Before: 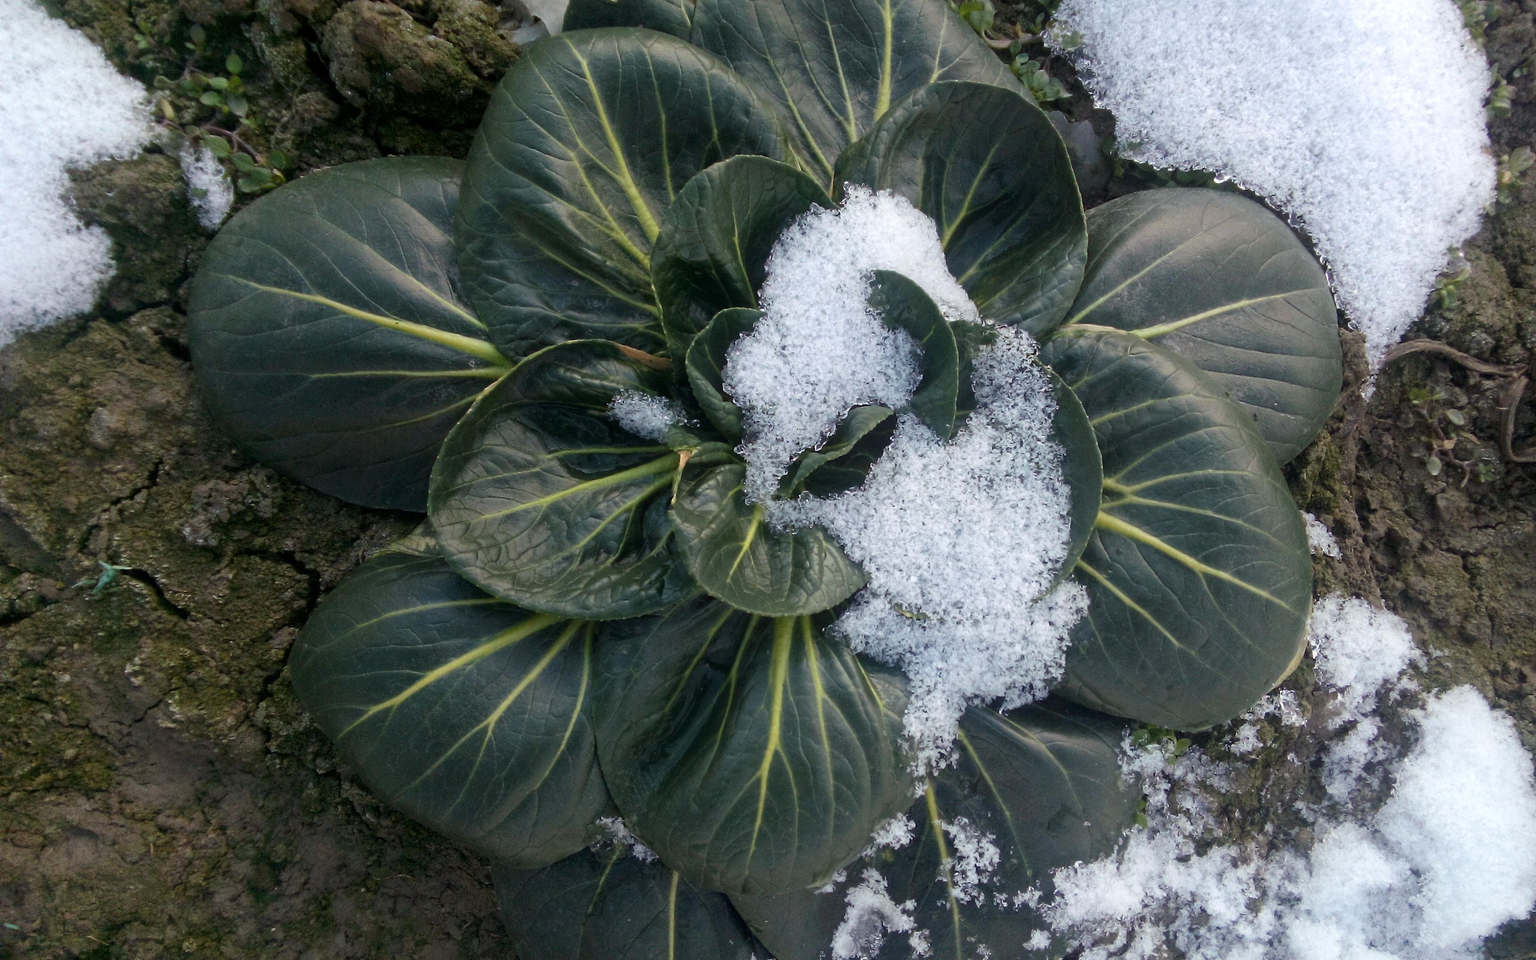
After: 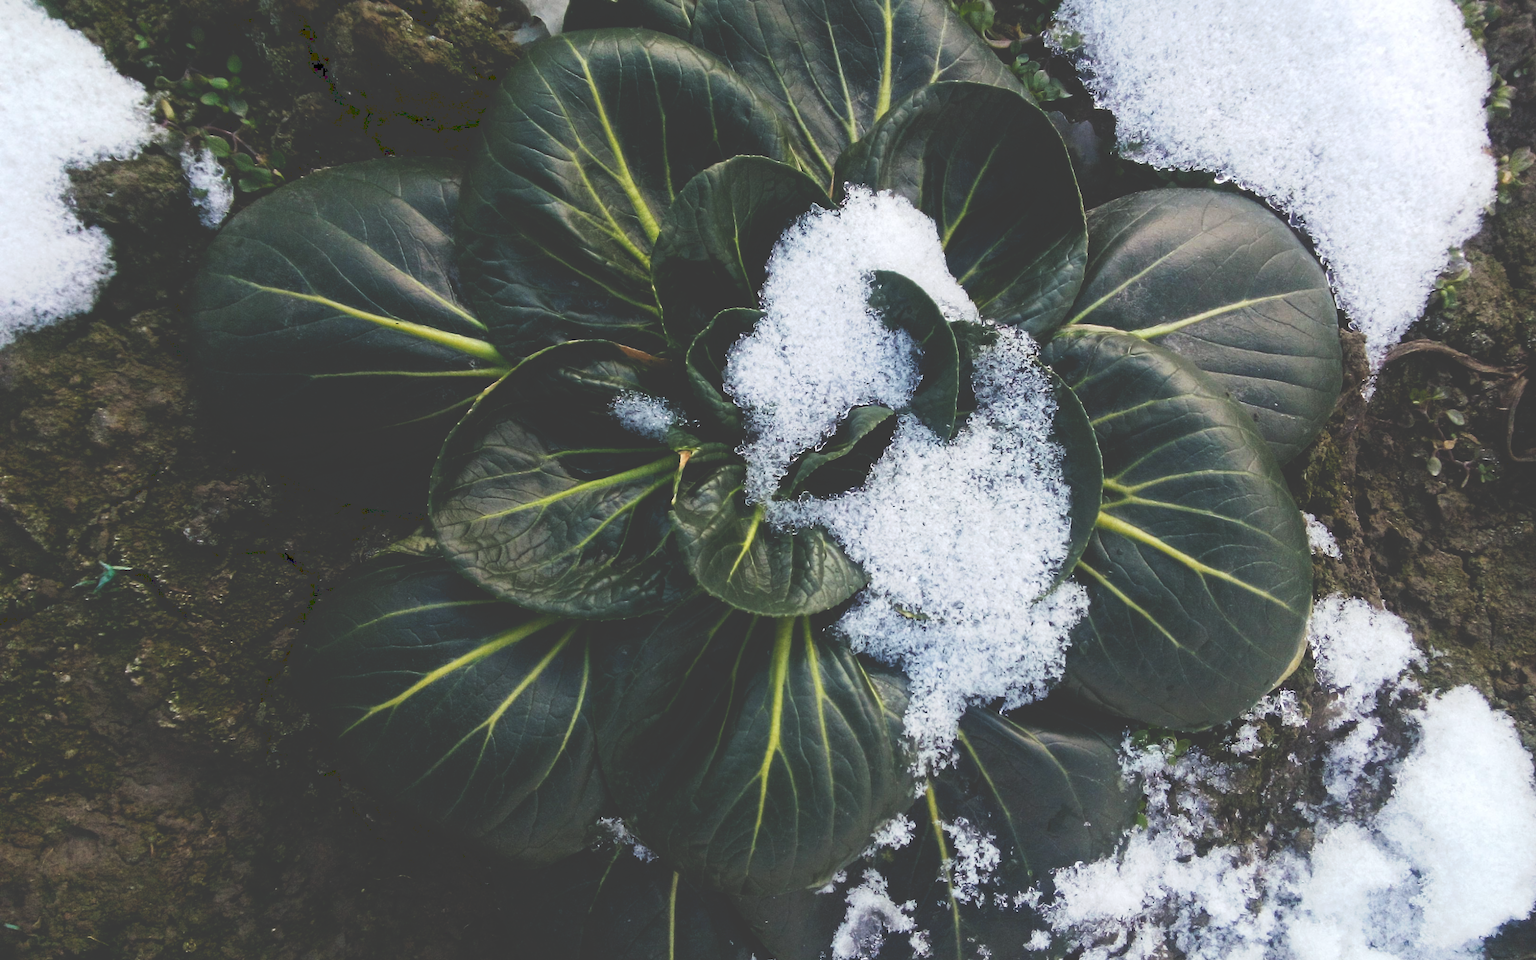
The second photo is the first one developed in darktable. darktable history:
tone curve: curves: ch0 [(0, 0) (0.003, 0.235) (0.011, 0.235) (0.025, 0.235) (0.044, 0.235) (0.069, 0.235) (0.1, 0.237) (0.136, 0.239) (0.177, 0.243) (0.224, 0.256) (0.277, 0.287) (0.335, 0.329) (0.399, 0.391) (0.468, 0.476) (0.543, 0.574) (0.623, 0.683) (0.709, 0.778) (0.801, 0.869) (0.898, 0.924) (1, 1)], preserve colors none
